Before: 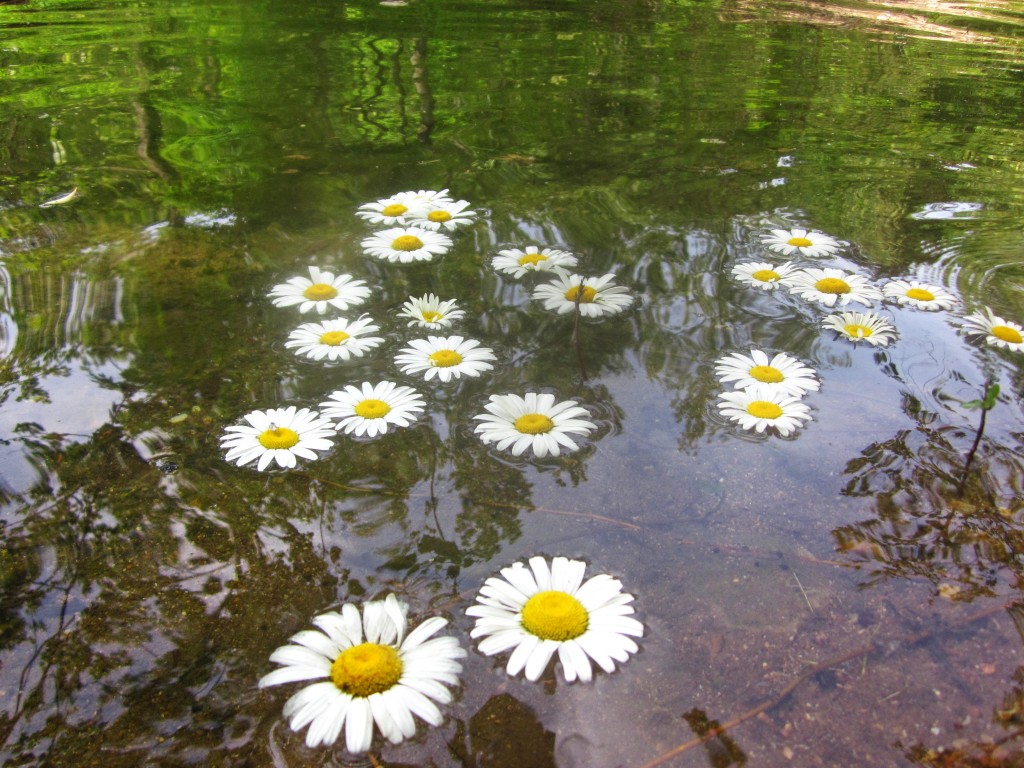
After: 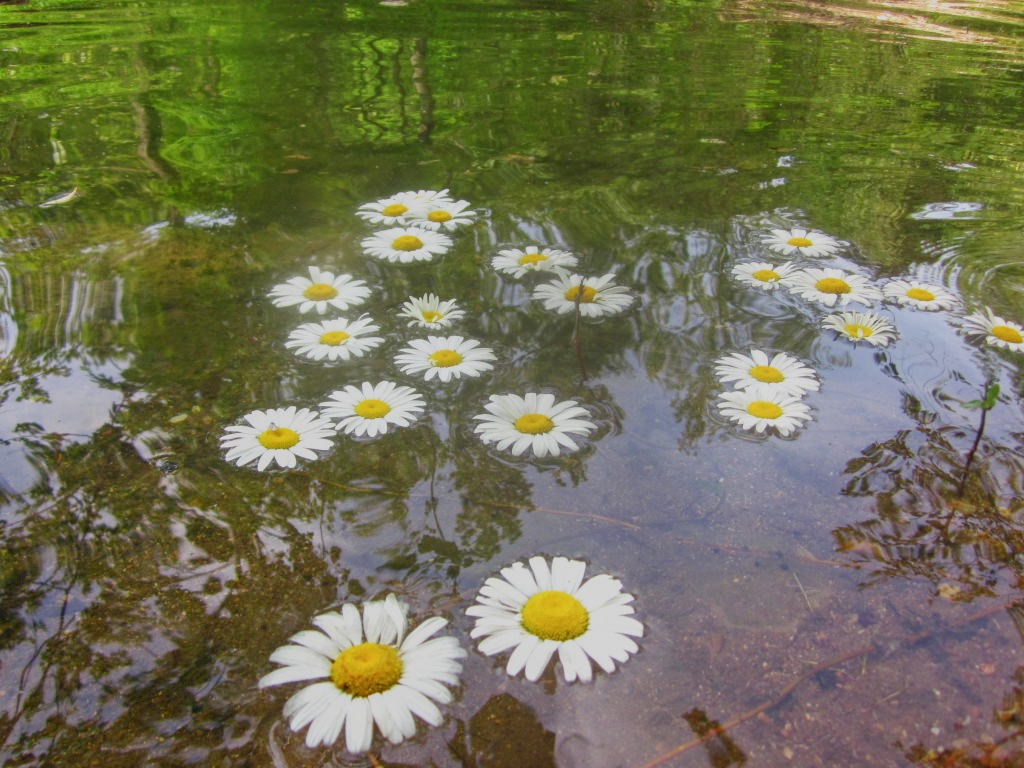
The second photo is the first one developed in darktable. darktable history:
color balance rgb: contrast -30%
local contrast: on, module defaults
